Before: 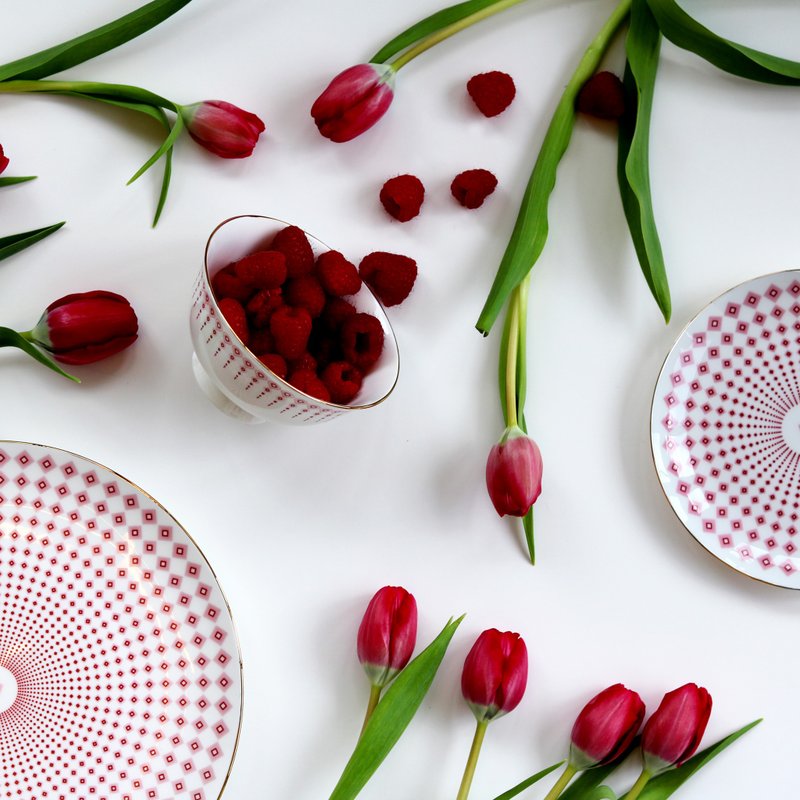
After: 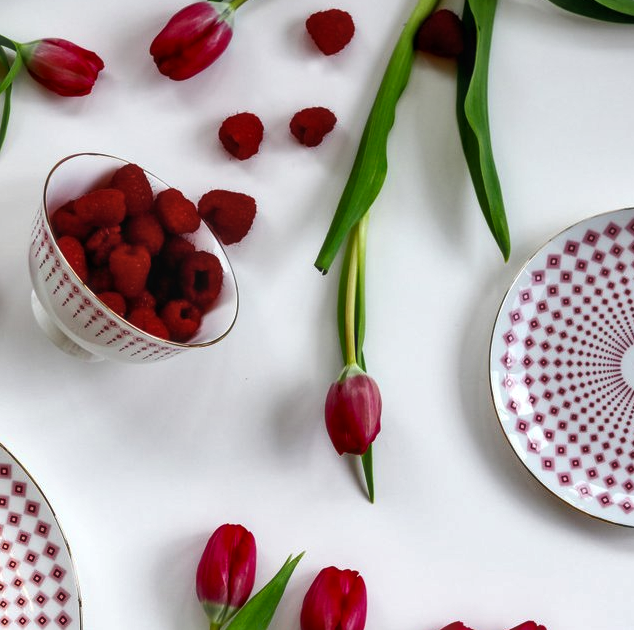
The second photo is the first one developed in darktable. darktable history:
crop and rotate: left 20.249%, top 7.809%, right 0.401%, bottom 13.379%
shadows and highlights: low approximation 0.01, soften with gaussian
local contrast: on, module defaults
haze removal: strength -0.055, compatibility mode true, adaptive false
